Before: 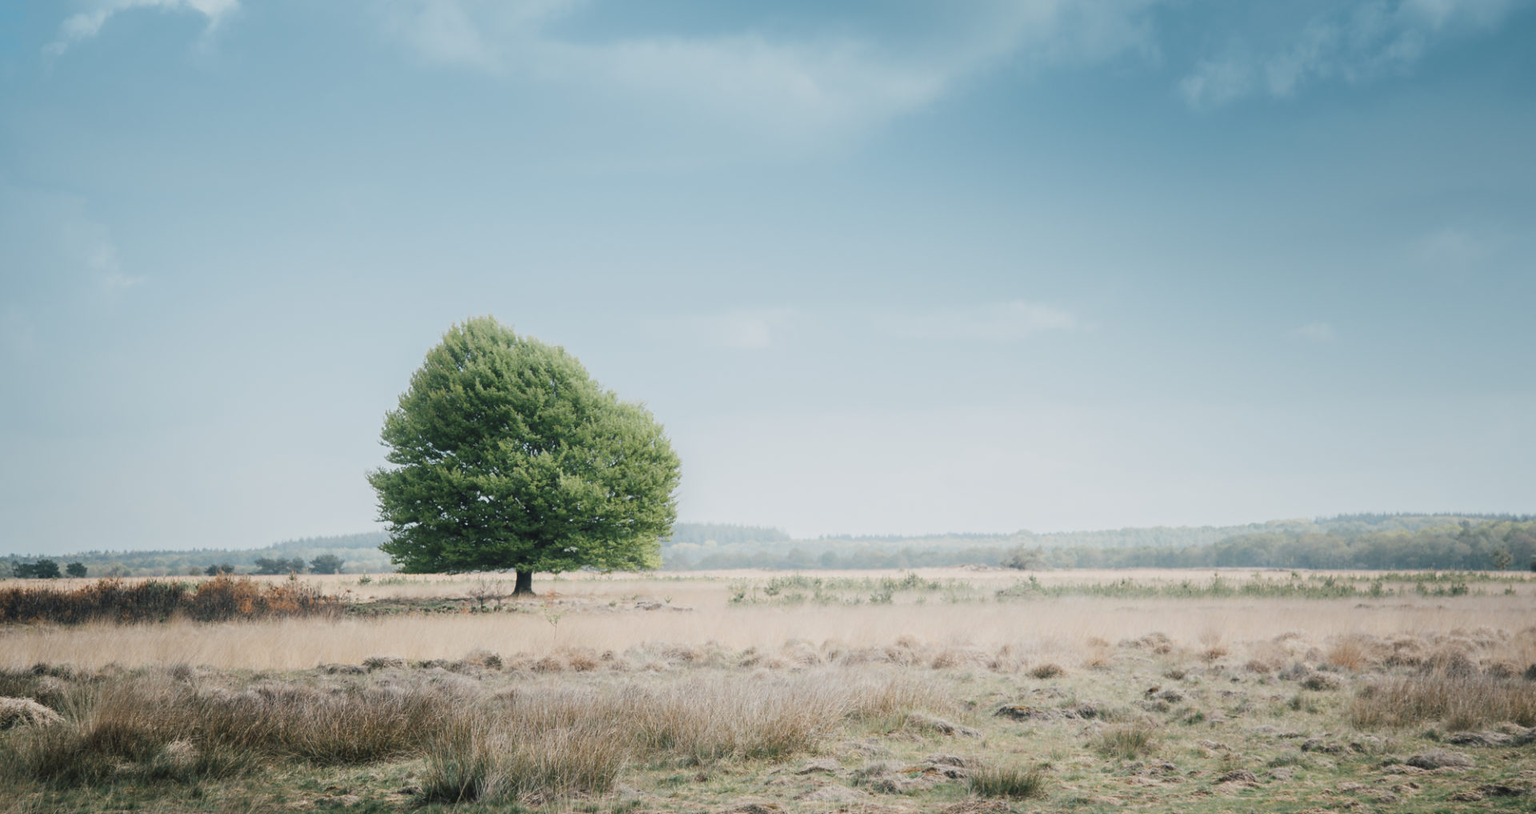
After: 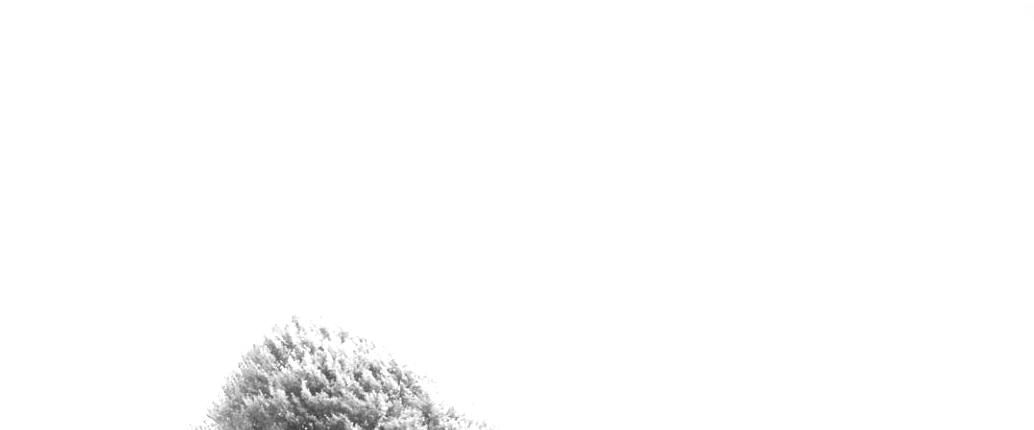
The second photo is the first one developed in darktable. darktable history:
crop: left 15.306%, top 9.065%, right 30.789%, bottom 48.638%
monochrome: on, module defaults
exposure: black level correction 0, exposure 1.741 EV, compensate exposure bias true, compensate highlight preservation false
